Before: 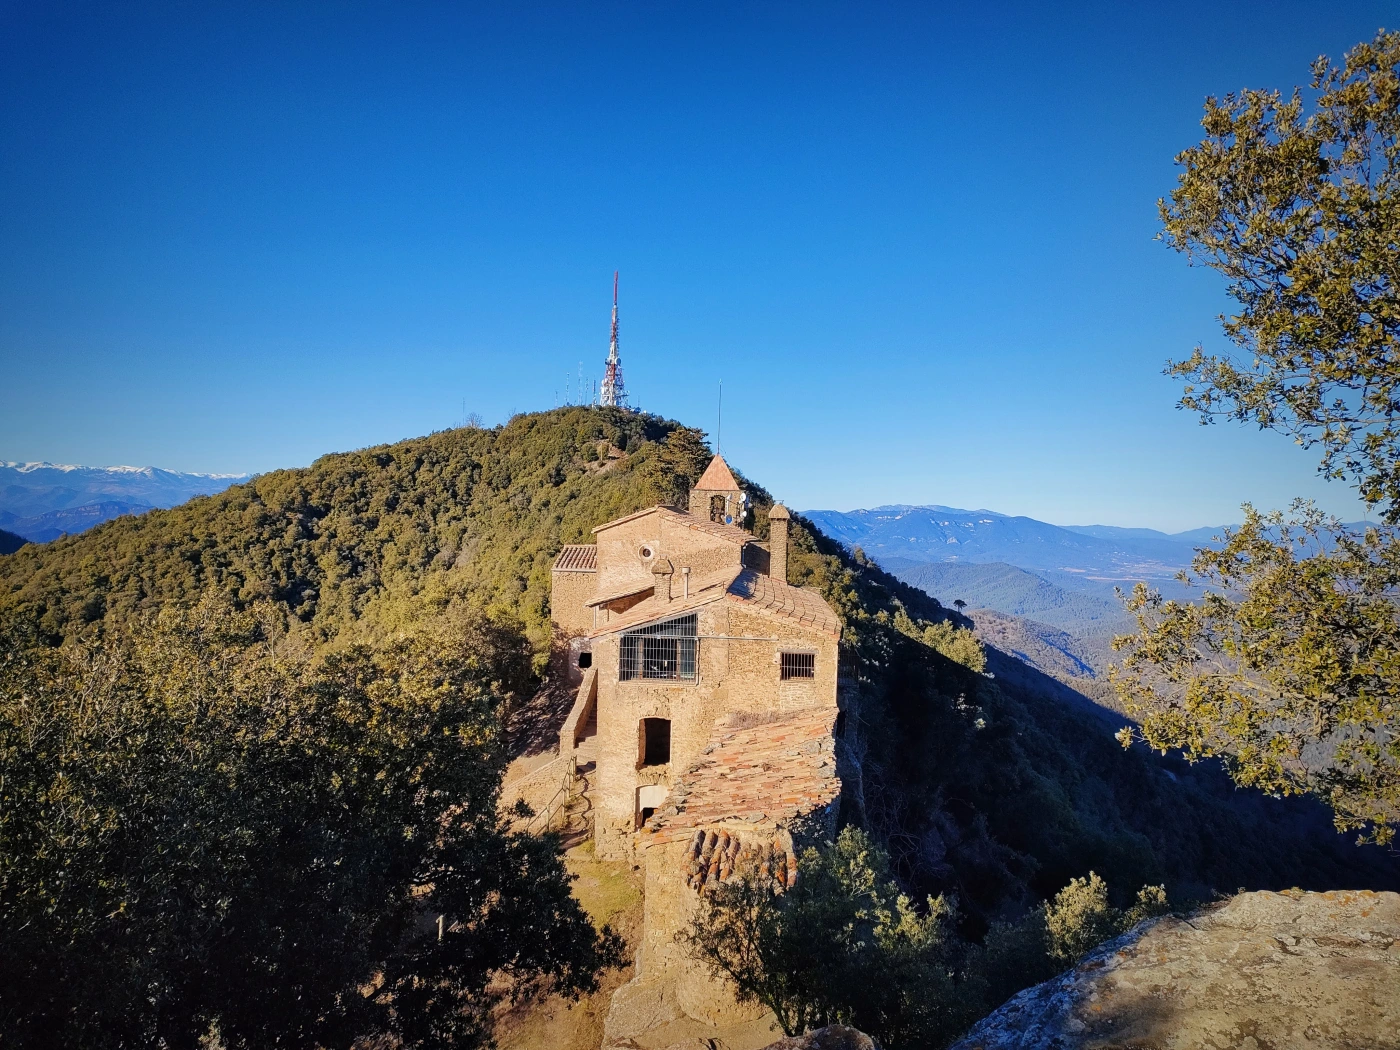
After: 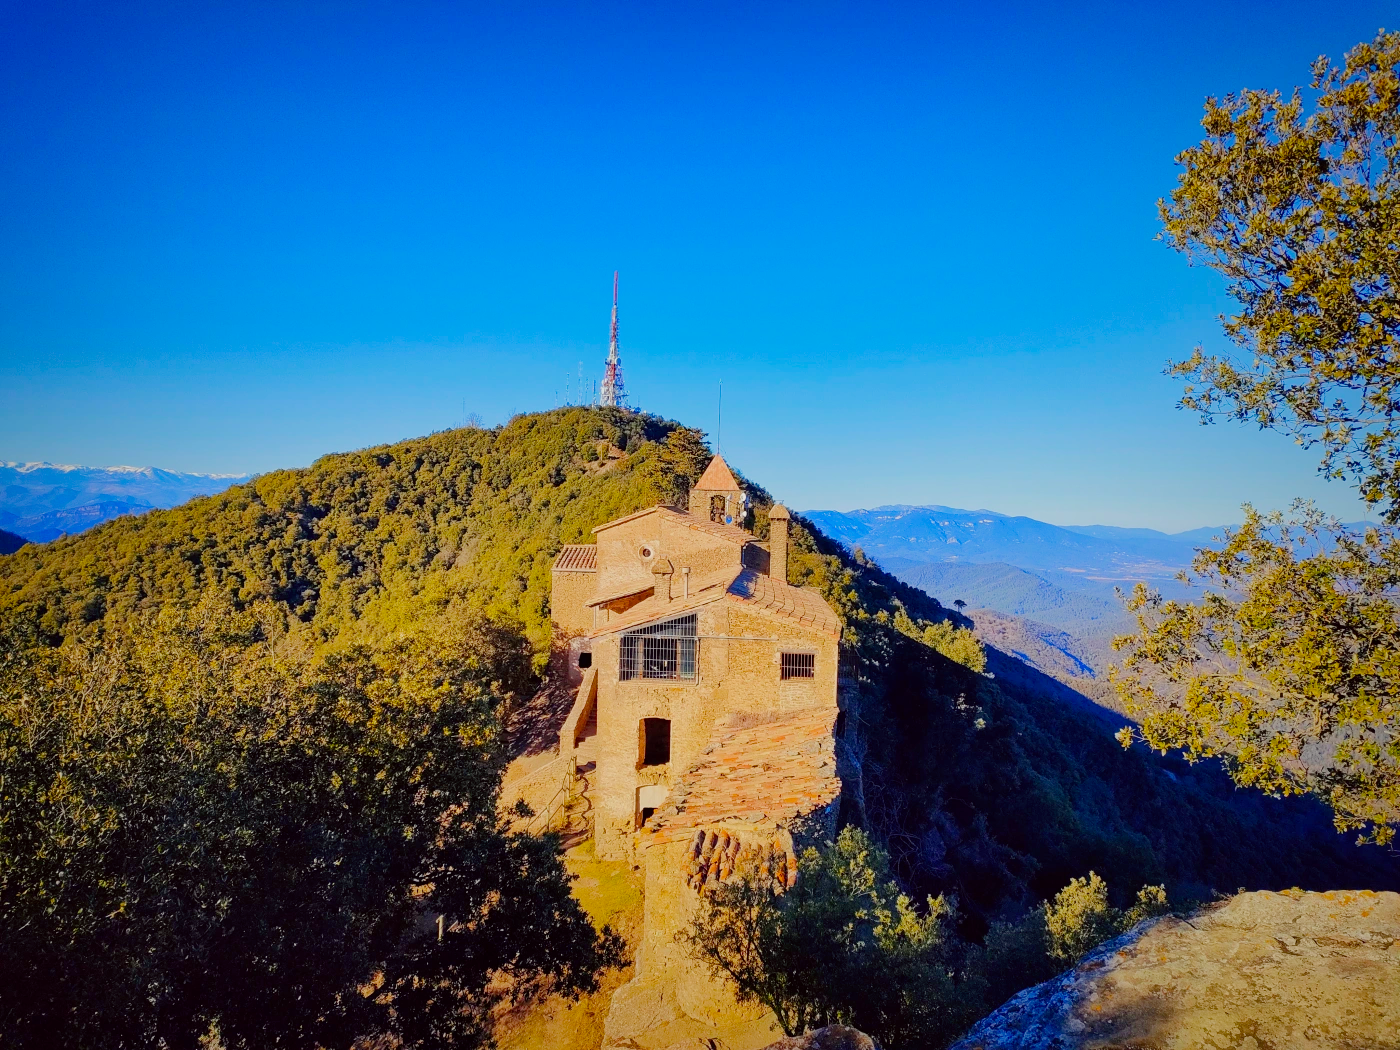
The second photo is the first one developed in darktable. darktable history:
filmic rgb: black relative exposure -16 EV, threshold -0.33 EV, transition 3.19 EV, structure ↔ texture 100%, target black luminance 0%, hardness 7.57, latitude 72.96%, contrast 0.908, highlights saturation mix 10%, shadows ↔ highlights balance -0.38%, add noise in highlights 0, preserve chrominance no, color science v4 (2020), iterations of high-quality reconstruction 10, enable highlight reconstruction true
color balance rgb: perceptual saturation grading › global saturation 25%, perceptual brilliance grading › mid-tones 10%, perceptual brilliance grading › shadows 15%, global vibrance 20%
color correction: highlights a* -0.95, highlights b* 4.5, shadows a* 3.55
